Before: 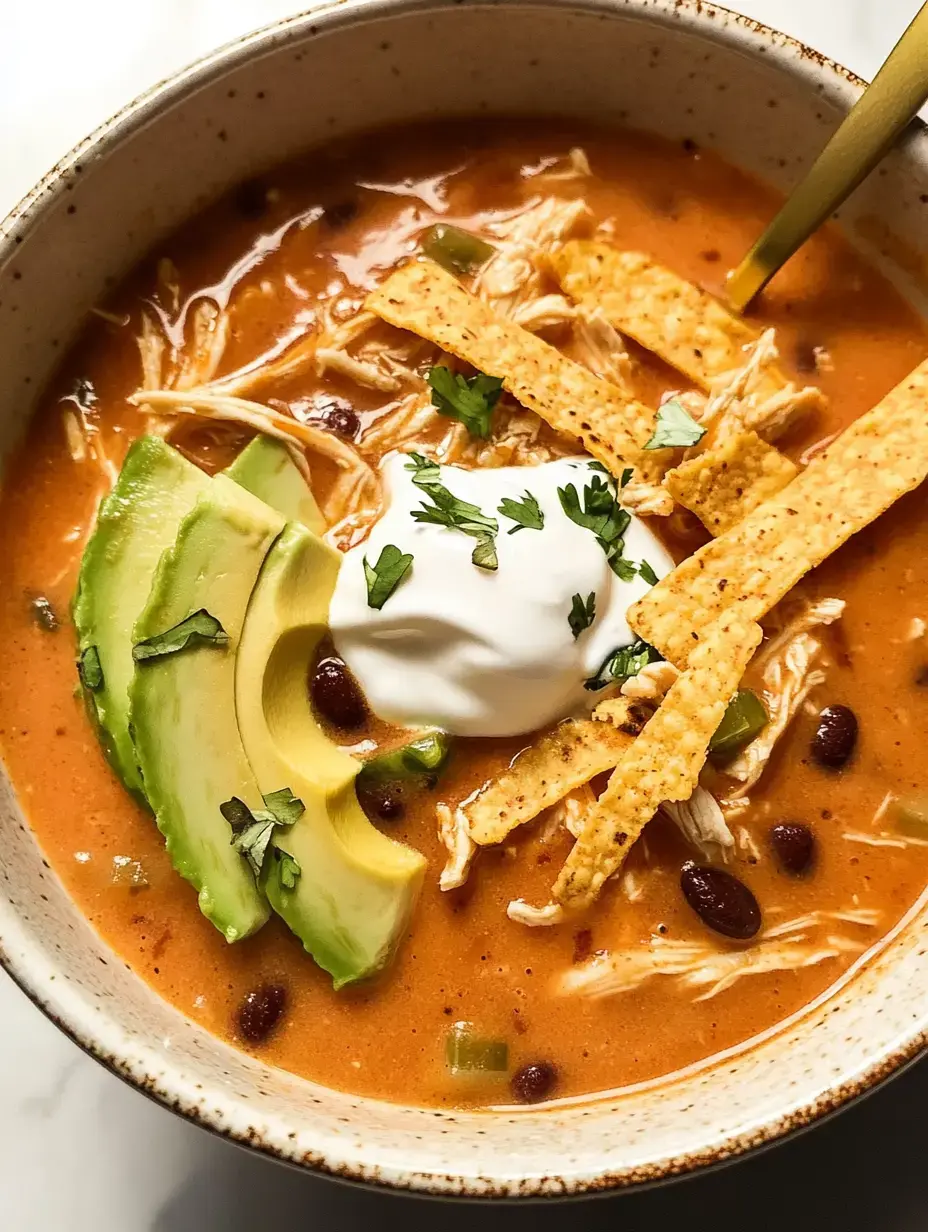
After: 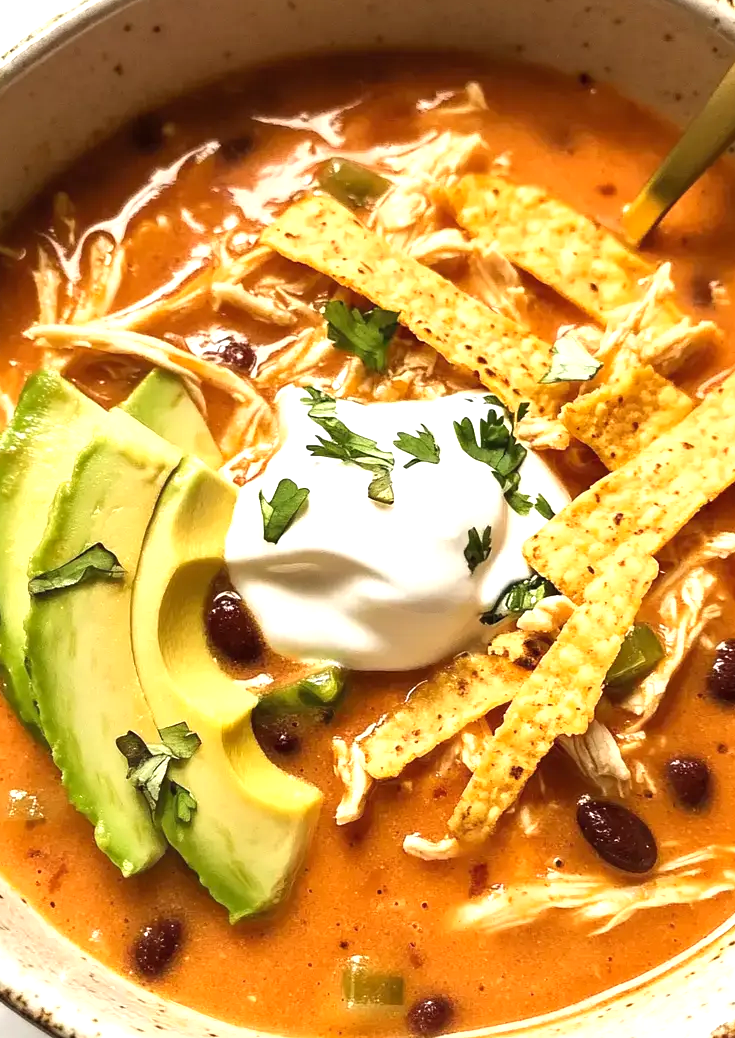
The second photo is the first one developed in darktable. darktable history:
shadows and highlights: shadows 25, highlights -25
crop: left 11.225%, top 5.381%, right 9.565%, bottom 10.314%
exposure: exposure 0.661 EV, compensate highlight preservation false
